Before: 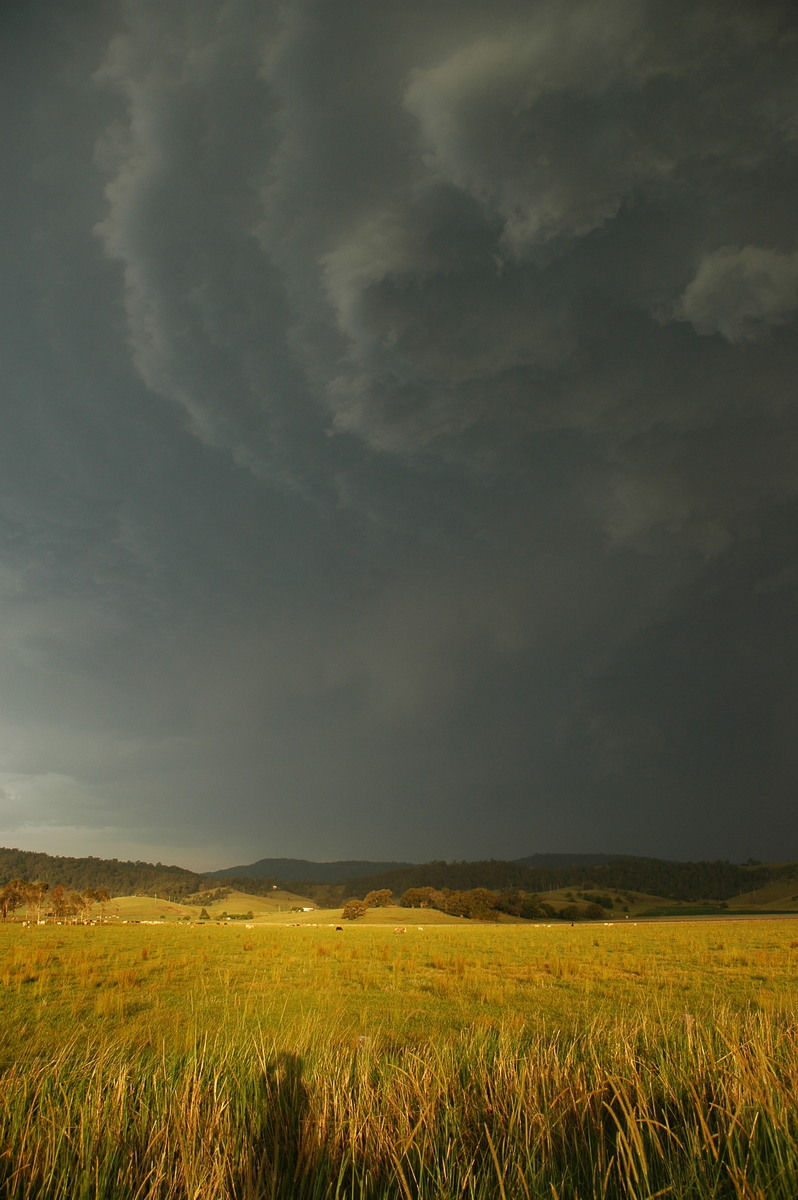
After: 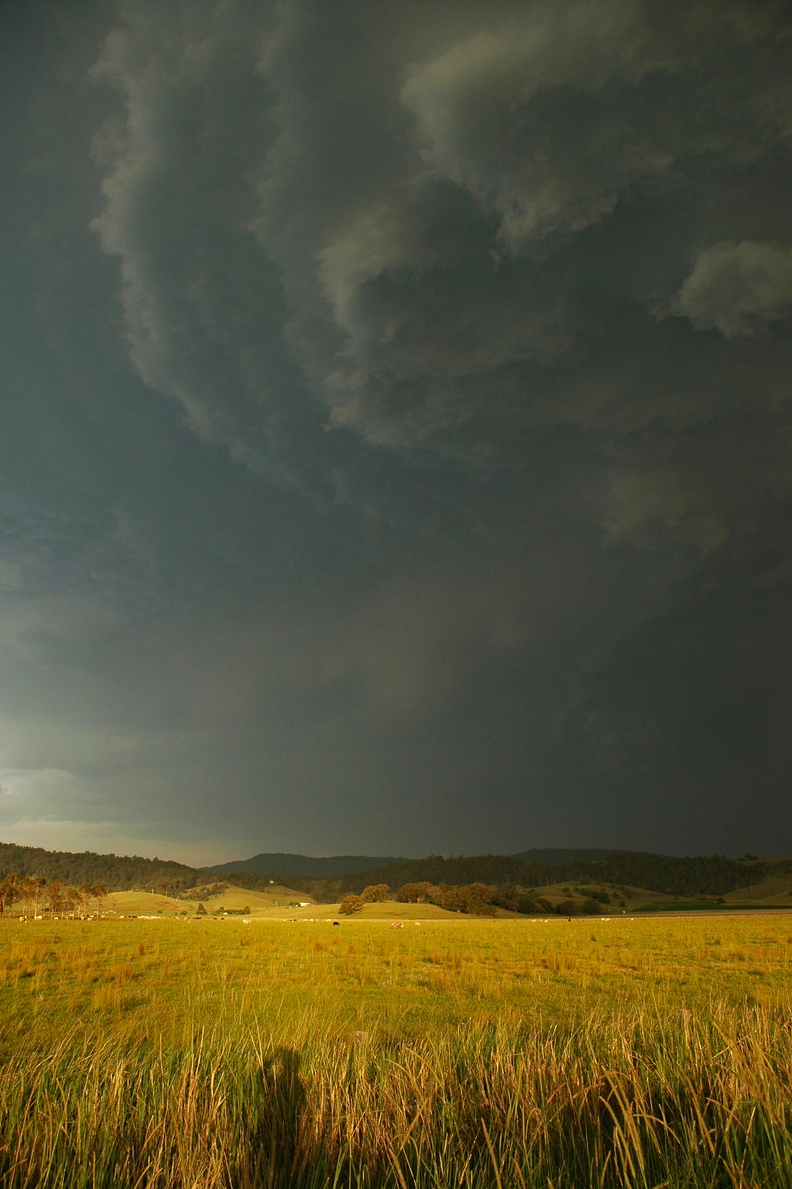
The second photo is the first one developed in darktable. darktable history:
tone equalizer: -7 EV 0.13 EV, smoothing diameter 25%, edges refinement/feathering 10, preserve details guided filter
haze removal: compatibility mode true, adaptive false
velvia: strength 21.76%
crop: left 0.434%, top 0.485%, right 0.244%, bottom 0.386%
